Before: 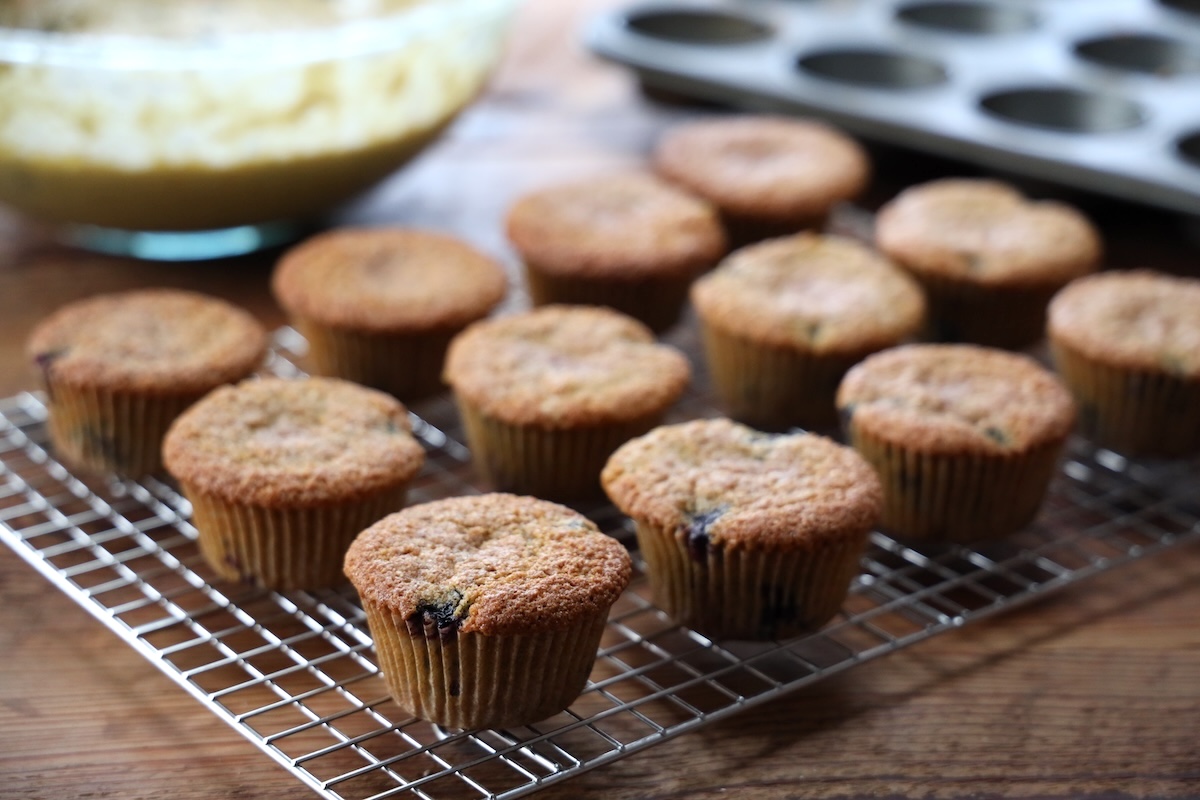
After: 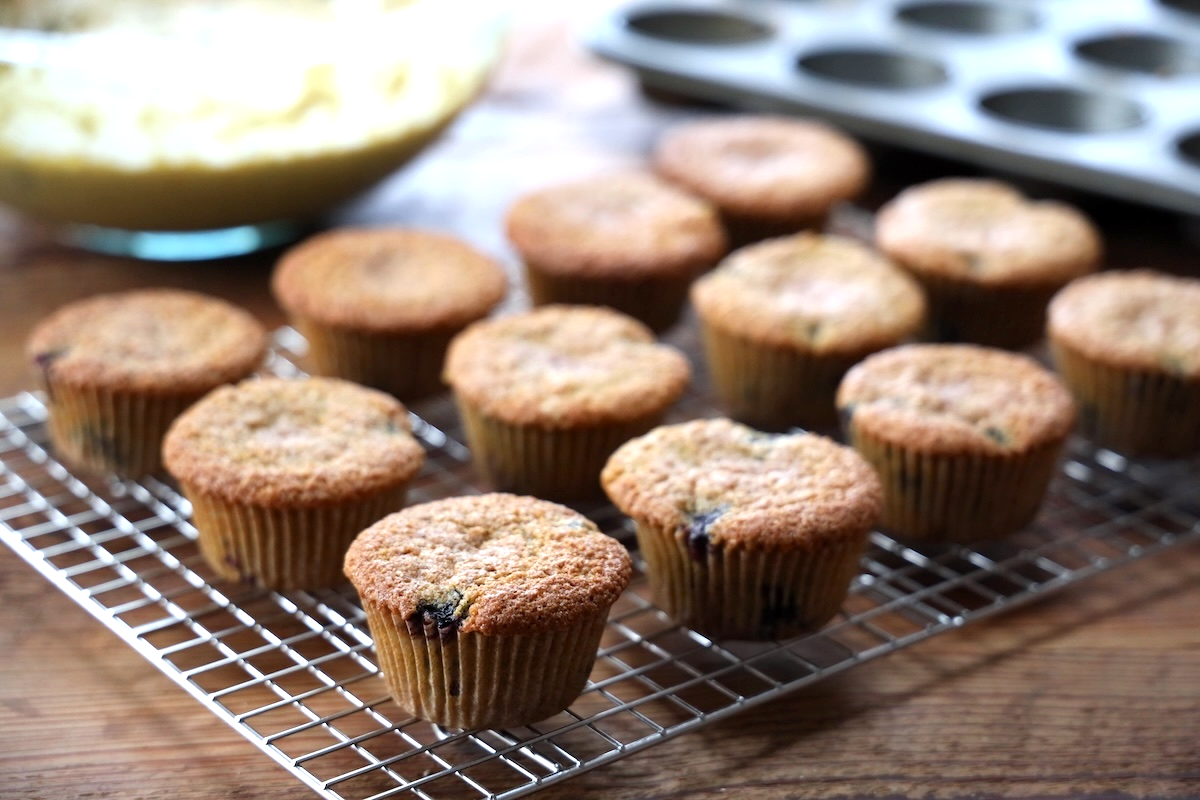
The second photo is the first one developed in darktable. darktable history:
exposure: black level correction 0.001, exposure 0.5 EV, compensate exposure bias true, compensate highlight preservation false
white balance: red 0.982, blue 1.018
